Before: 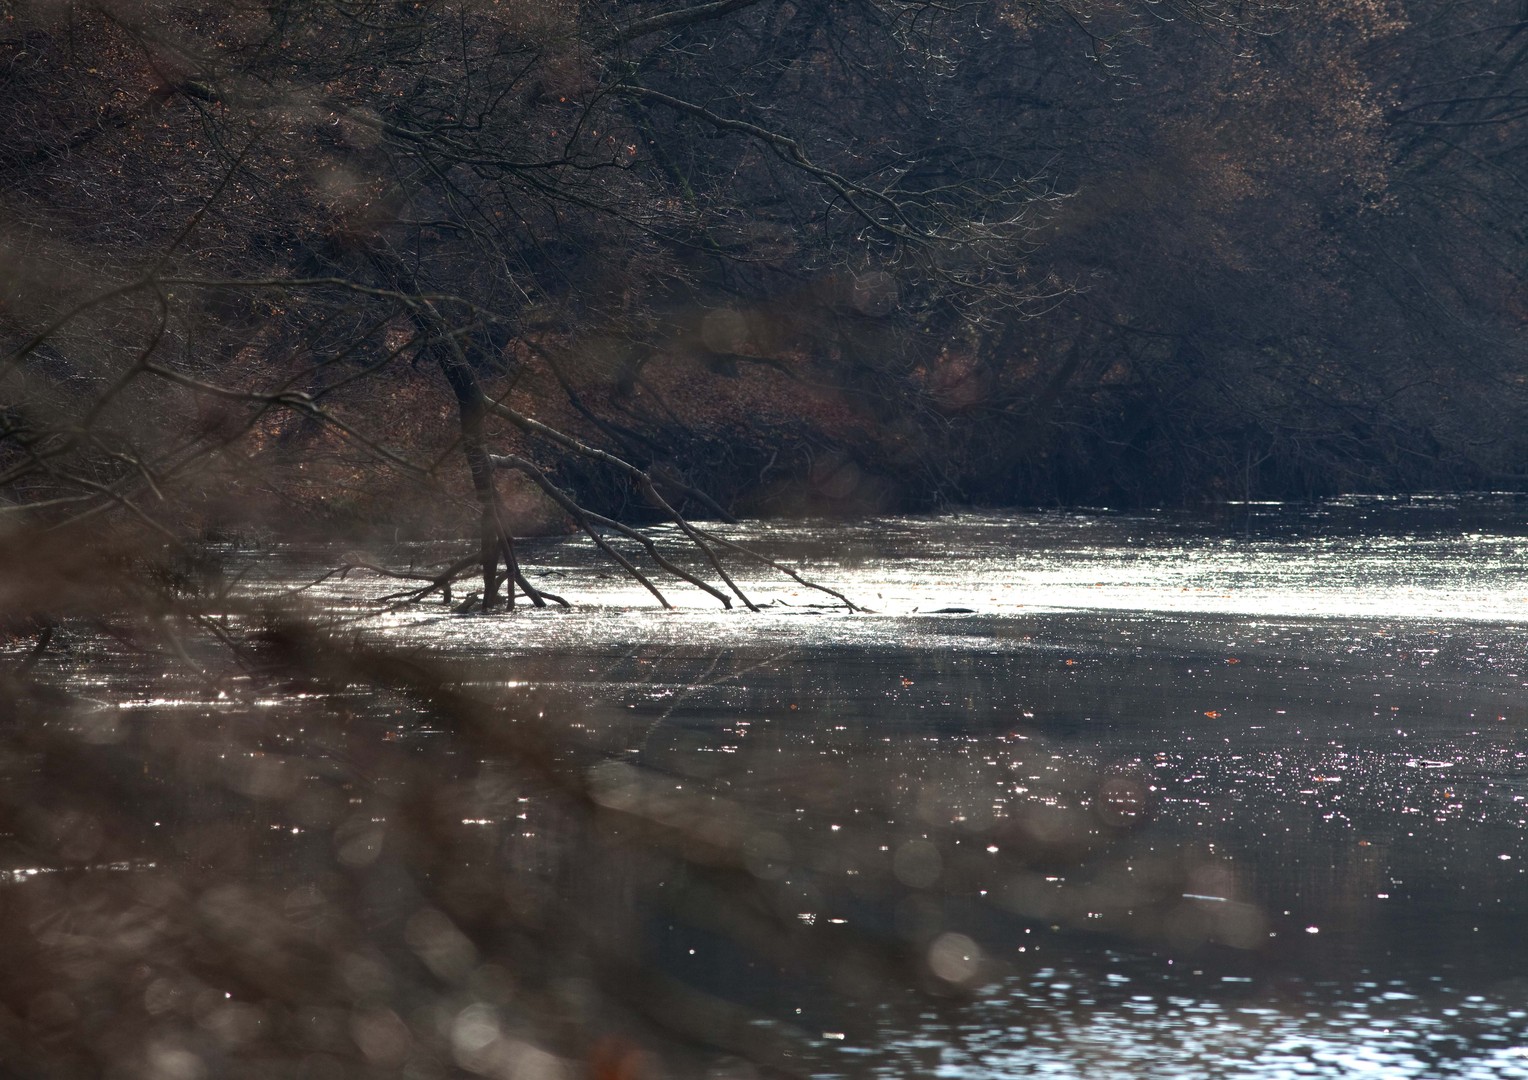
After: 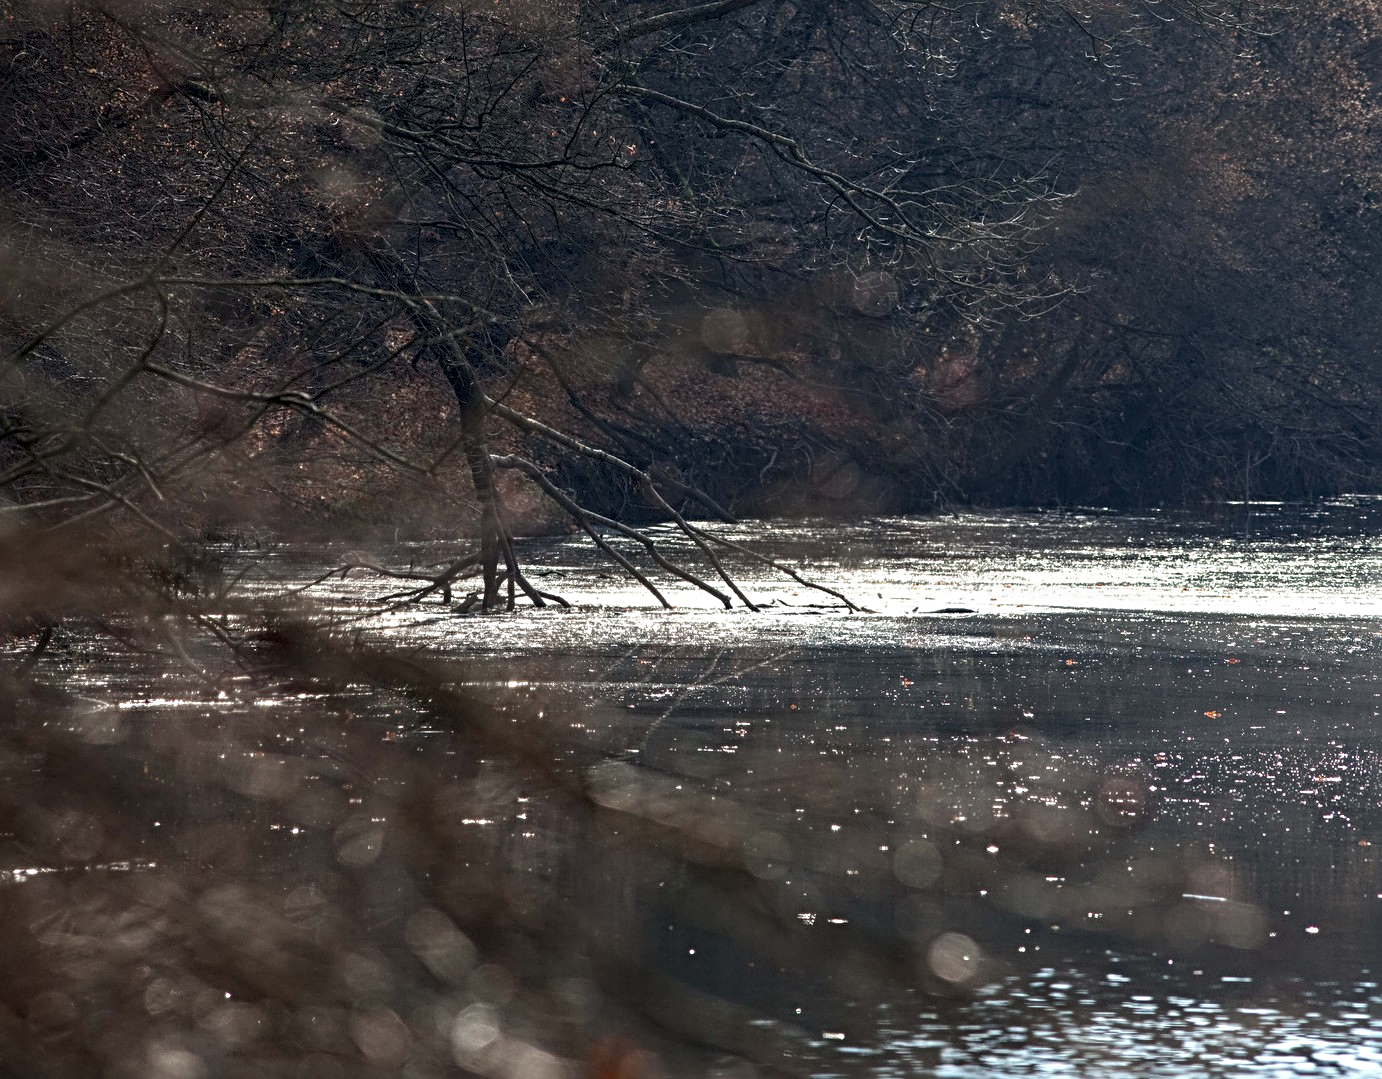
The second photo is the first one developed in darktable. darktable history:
sharpen: radius 4.883
local contrast: detail 130%
crop: right 9.509%, bottom 0.031%
